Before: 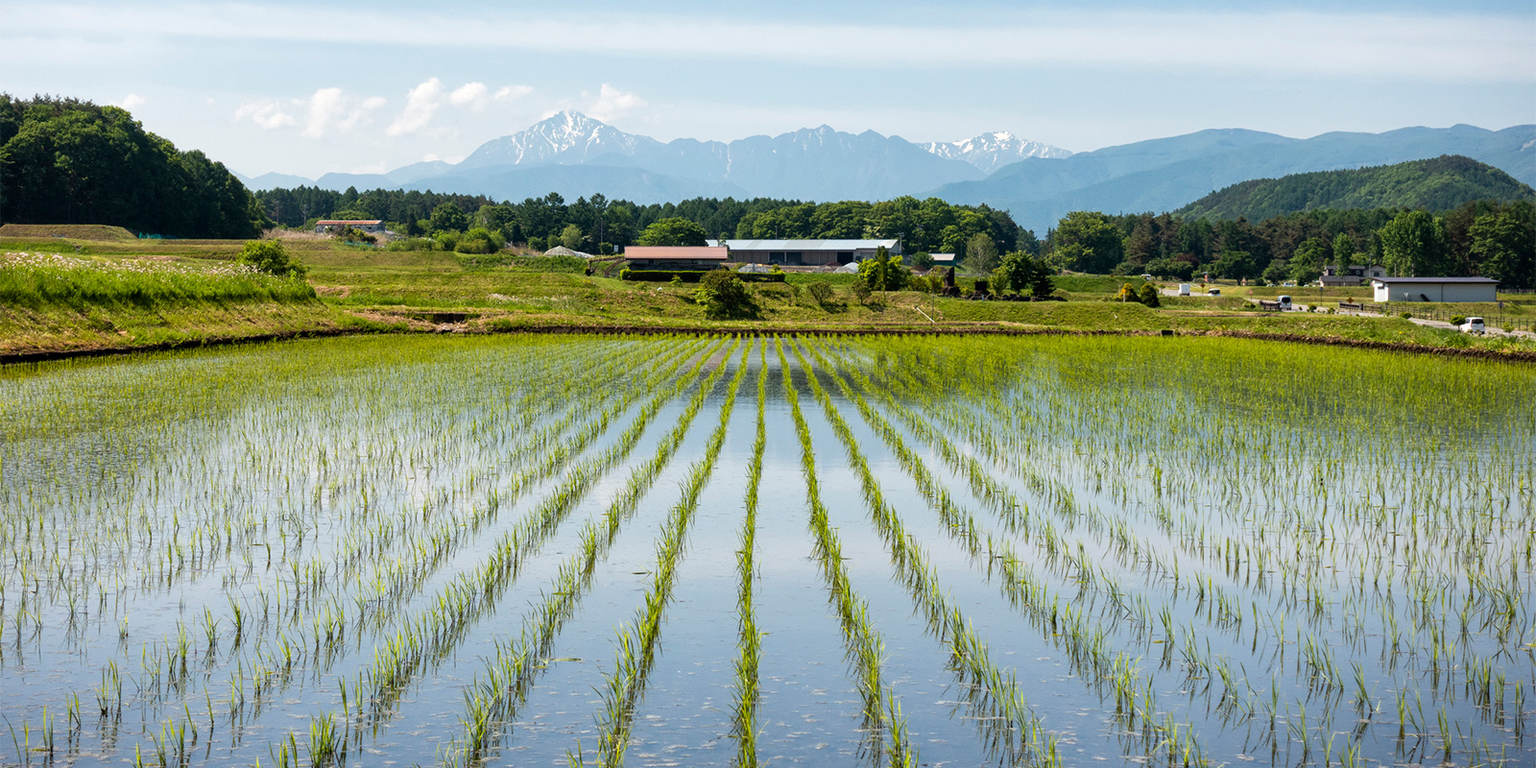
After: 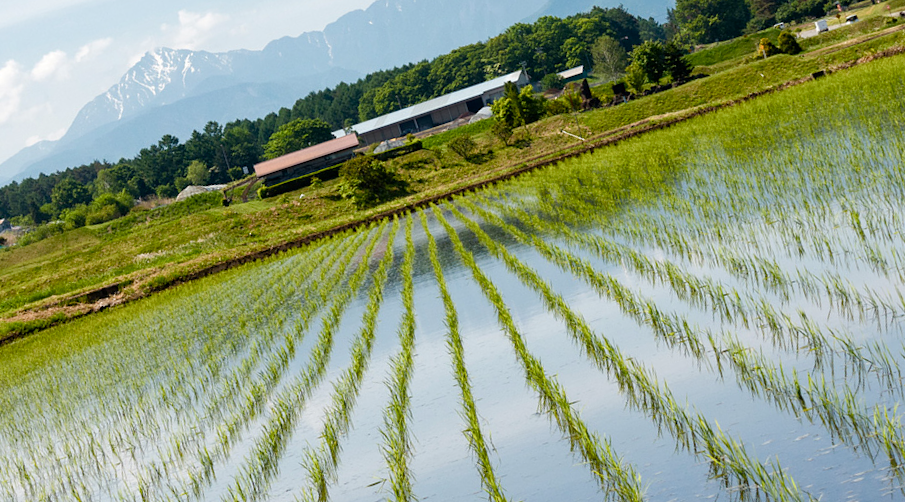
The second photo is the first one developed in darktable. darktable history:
crop and rotate: angle 18.18°, left 6.784%, right 4.149%, bottom 1.14%
color balance rgb: perceptual saturation grading › global saturation 0.411%, perceptual saturation grading › highlights -18.364%, perceptual saturation grading › mid-tones 6.745%, perceptual saturation grading › shadows 27.335%, global vibrance 9.169%
